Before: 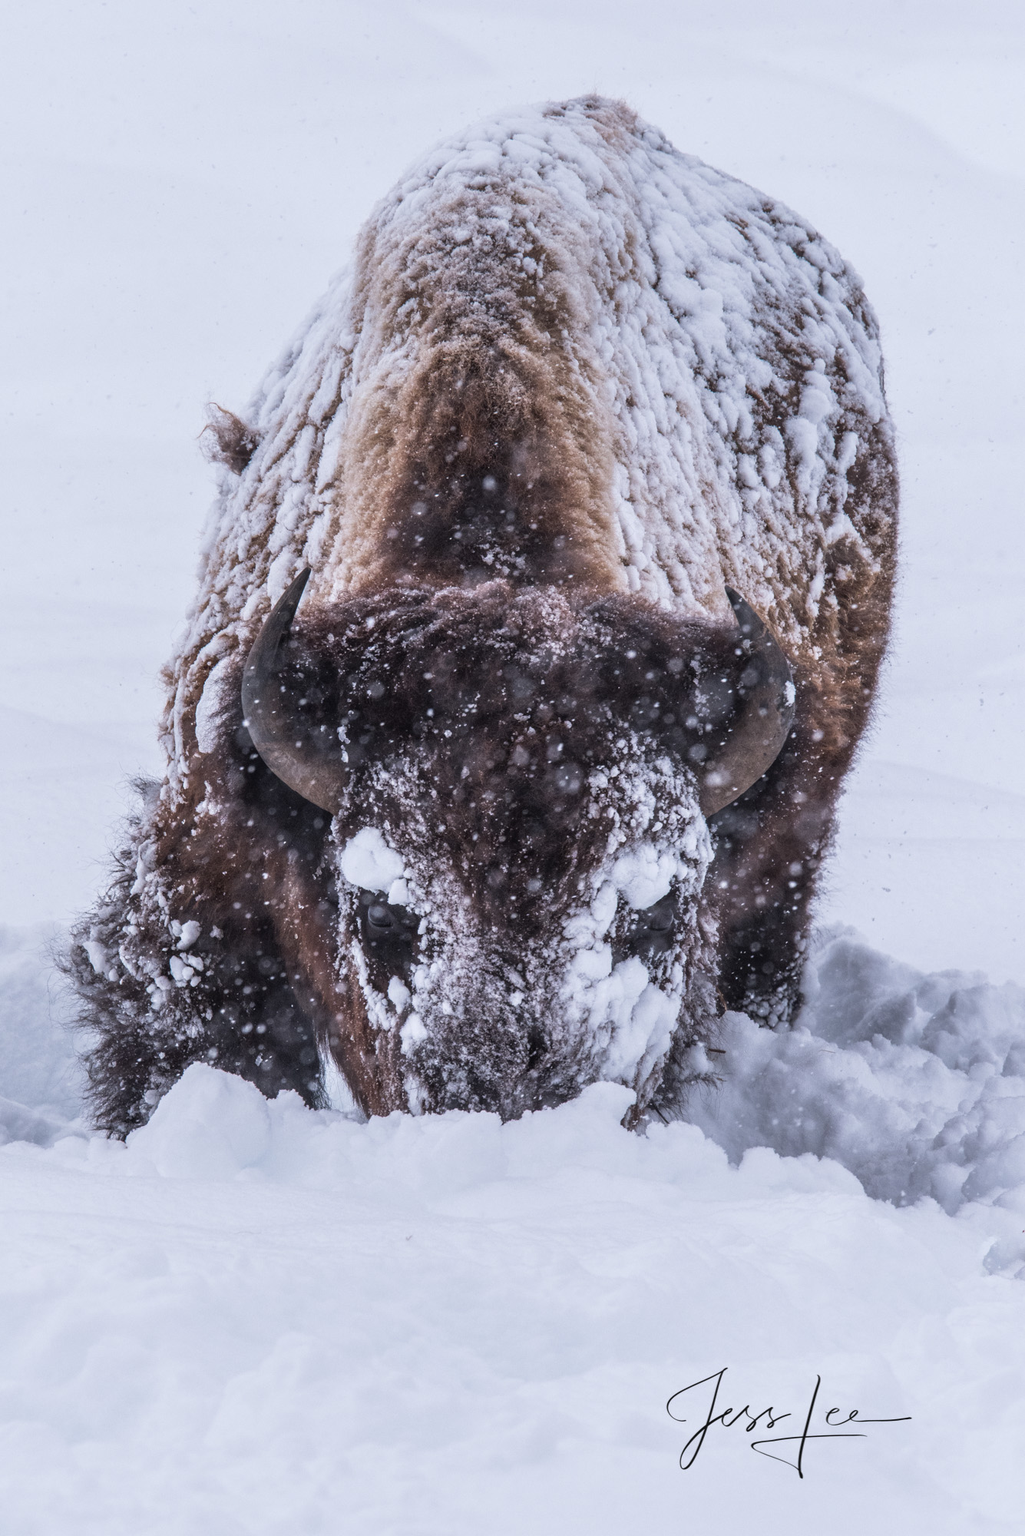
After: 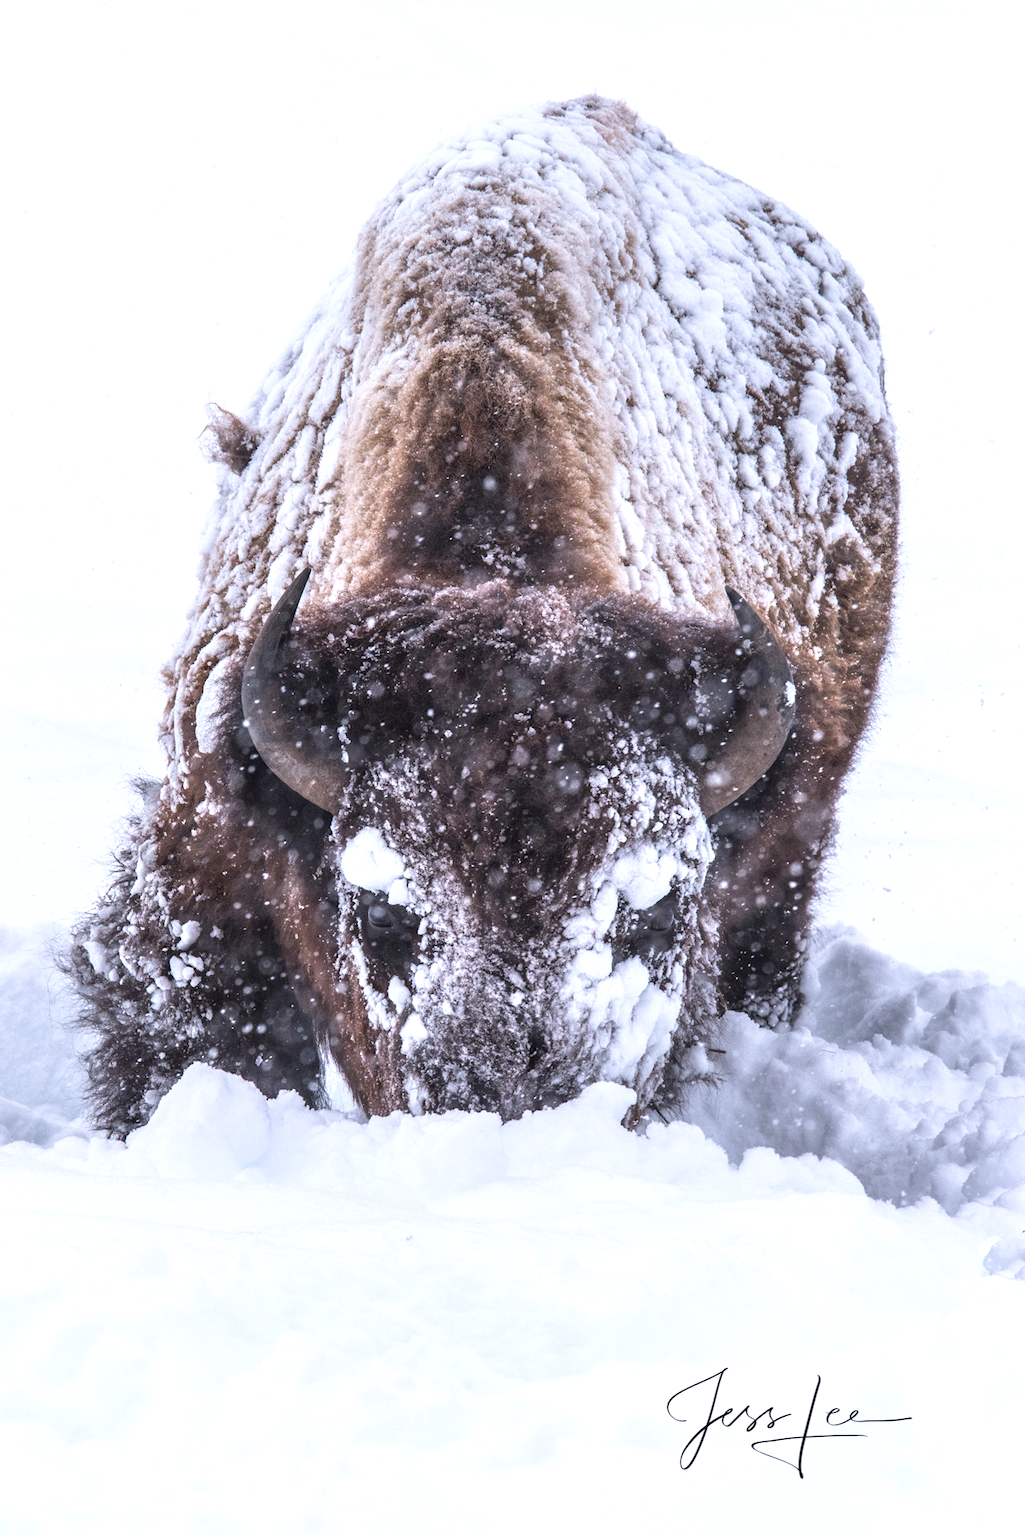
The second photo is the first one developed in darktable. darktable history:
exposure: black level correction 0, exposure 0.589 EV, compensate highlight preservation false
